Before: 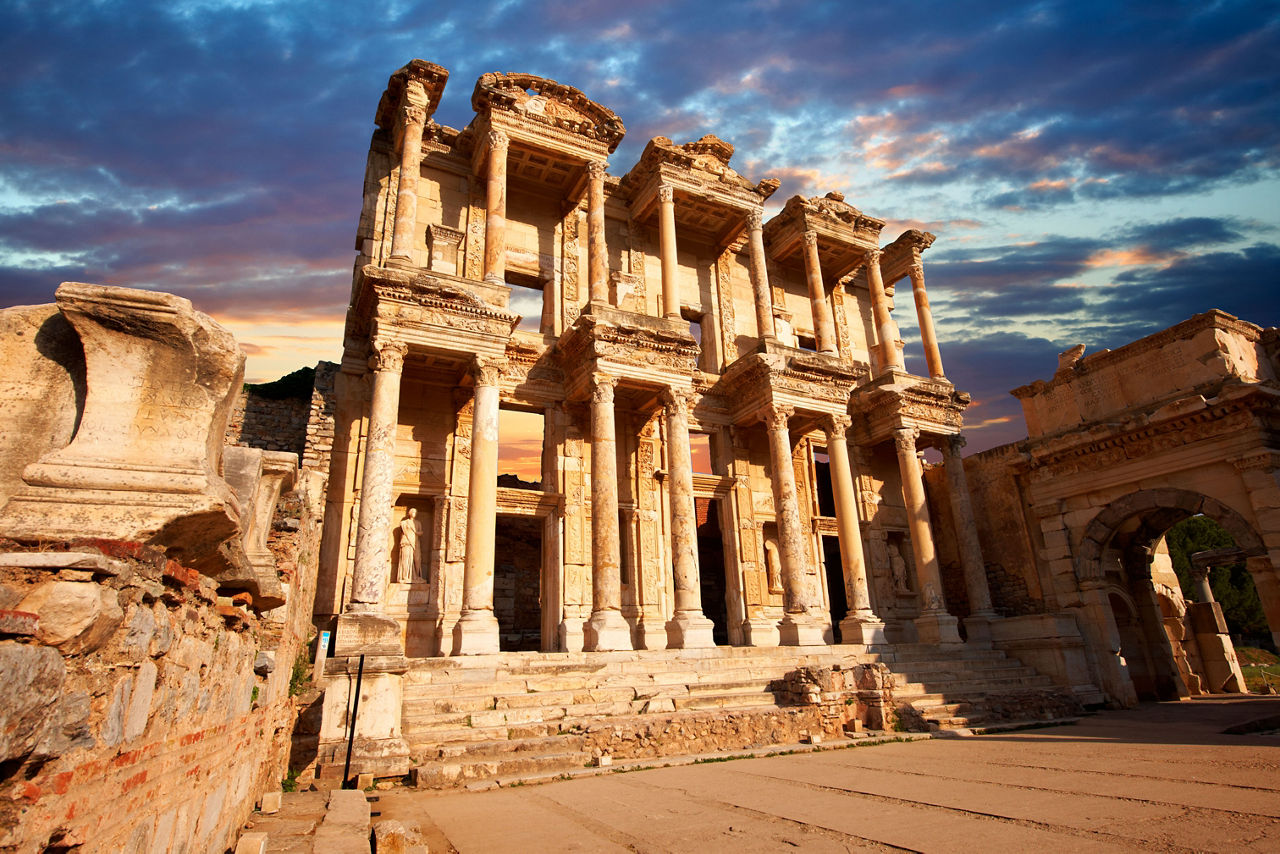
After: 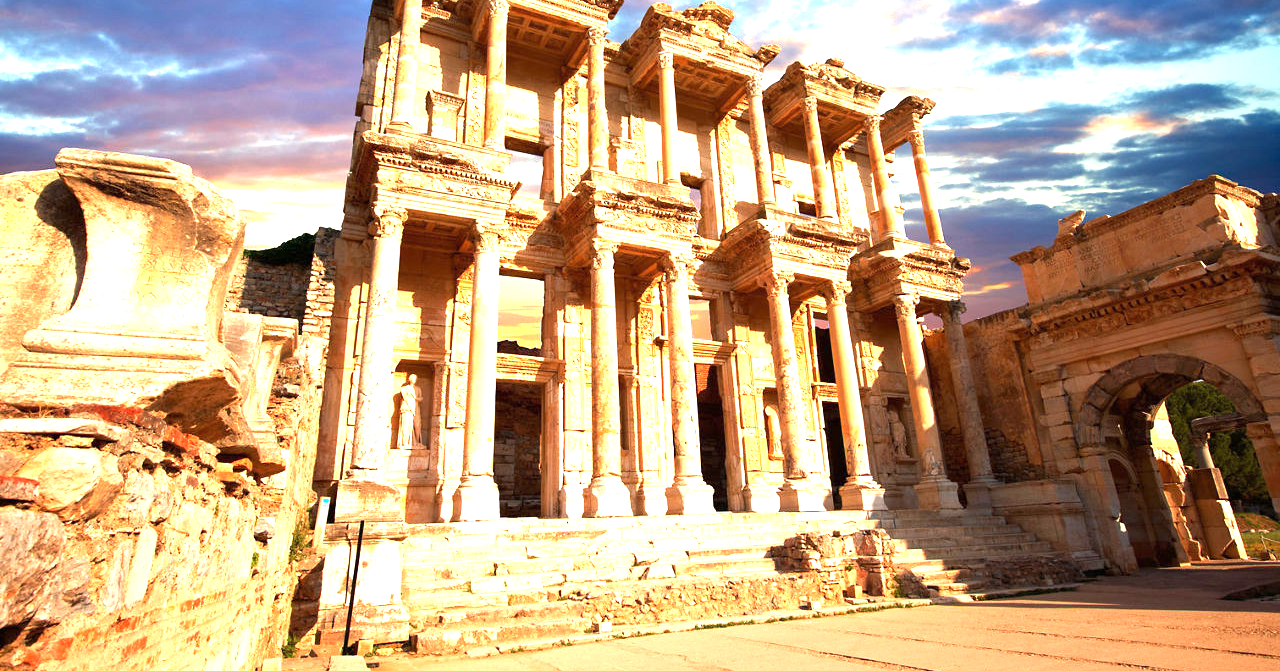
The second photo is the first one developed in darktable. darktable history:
tone equalizer: on, module defaults
crop and rotate: top 15.798%, bottom 5.554%
exposure: black level correction 0, exposure 1.46 EV, compensate highlight preservation false
